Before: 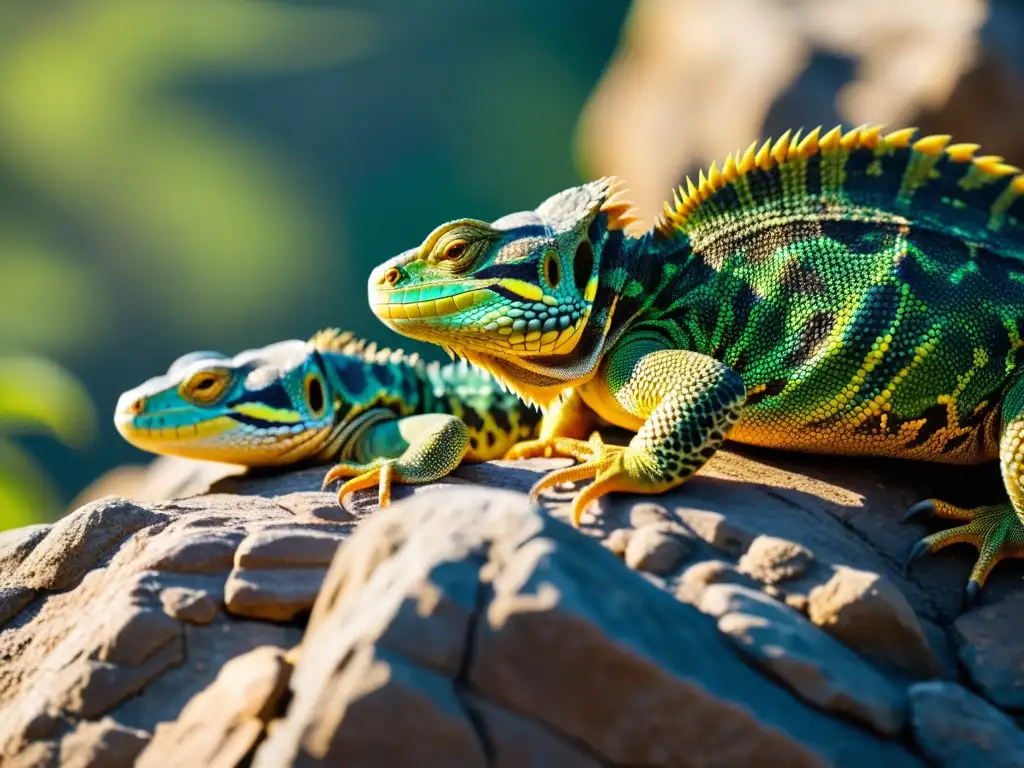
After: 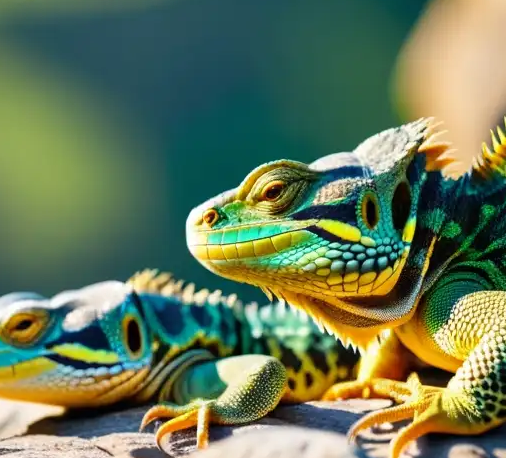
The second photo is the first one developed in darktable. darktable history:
crop: left 17.837%, top 7.697%, right 32.706%, bottom 32.632%
shadows and highlights: radius 333.77, shadows 63.89, highlights 4.55, compress 87.72%, soften with gaussian
